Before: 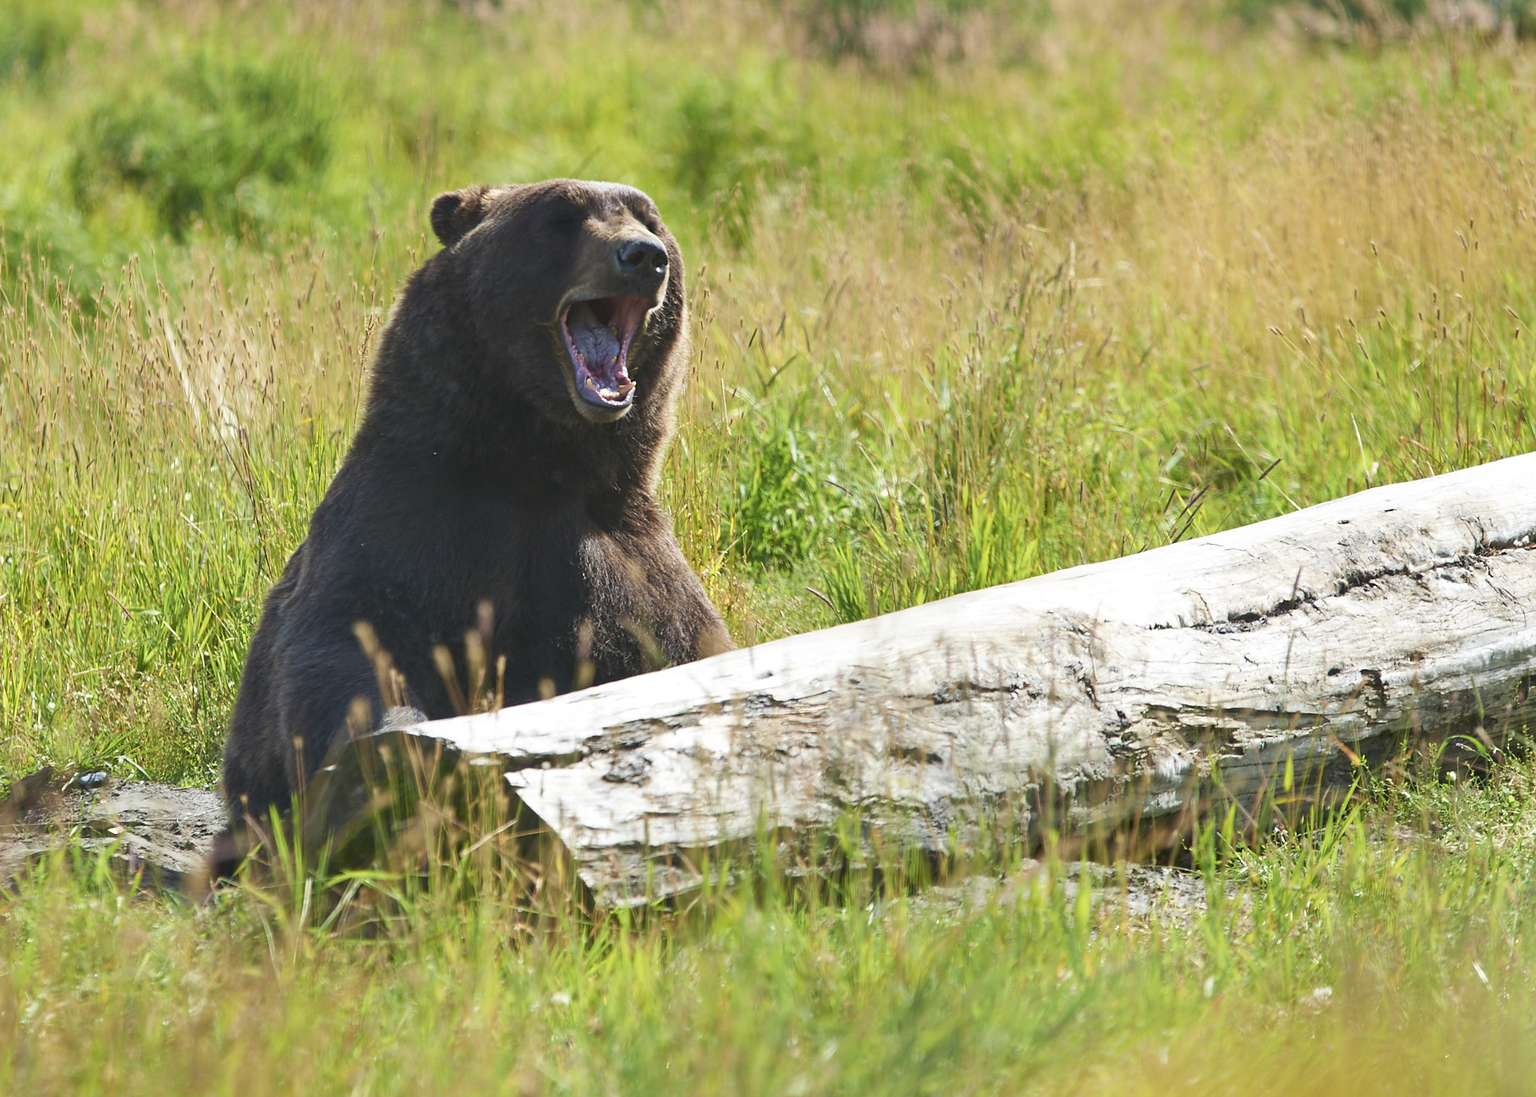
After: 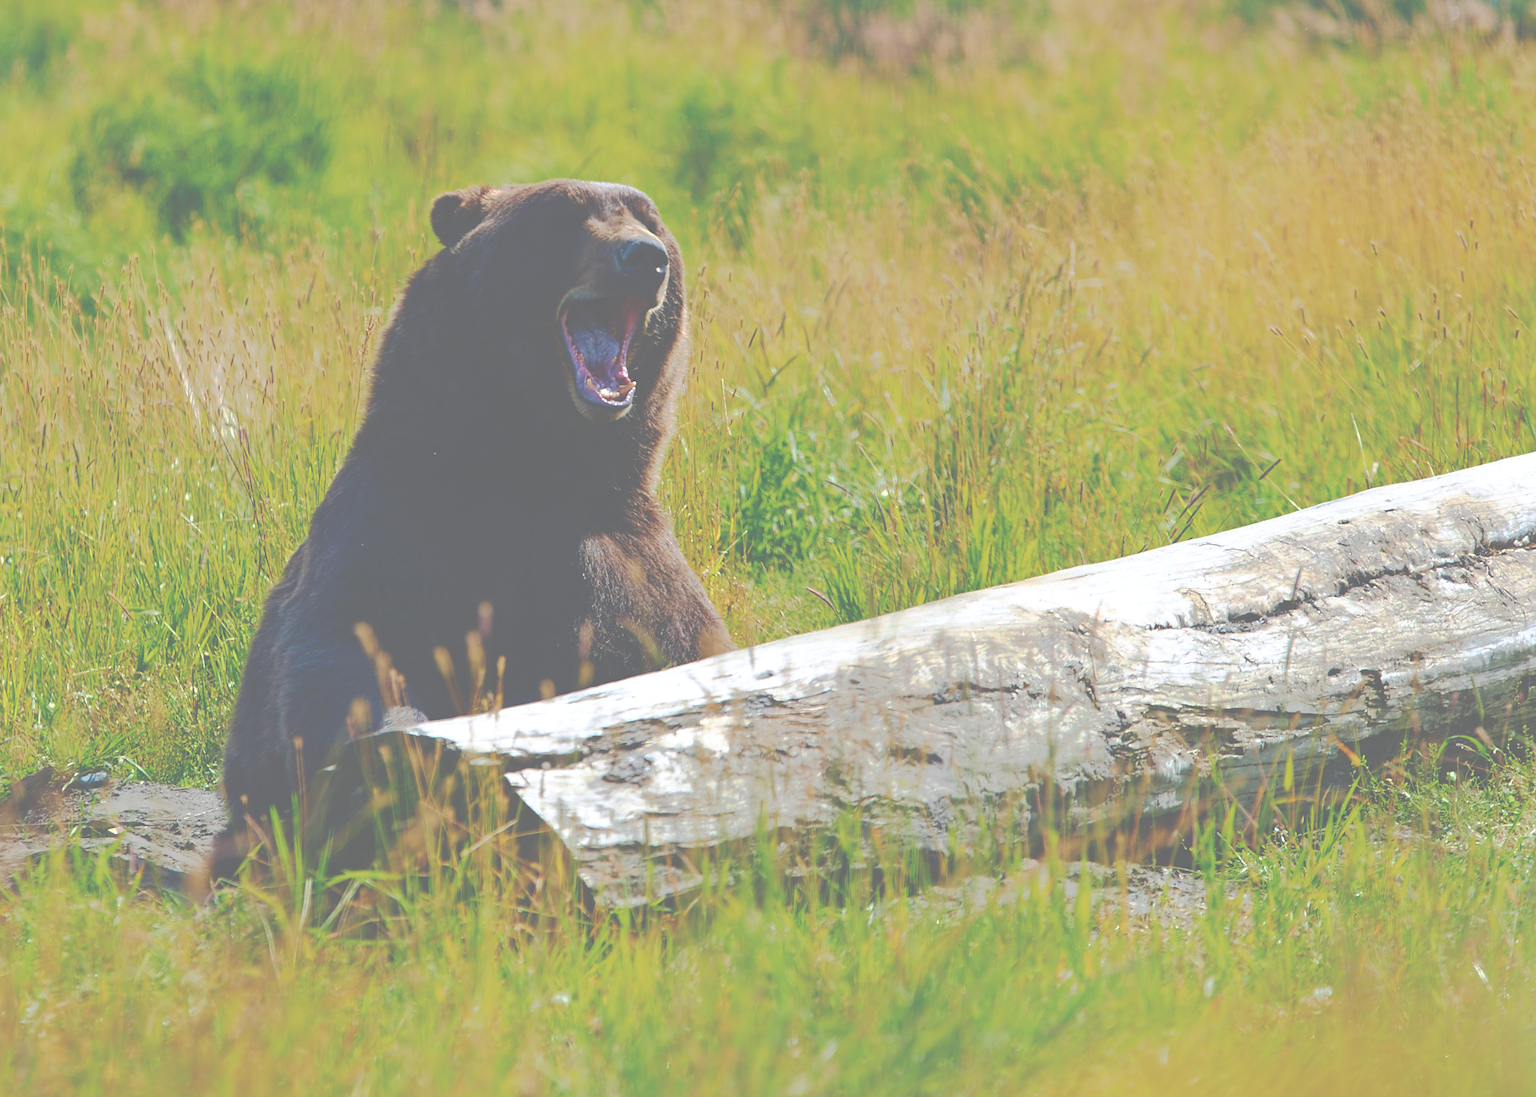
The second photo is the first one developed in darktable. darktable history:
tone curve: curves: ch0 [(0, 0) (0.003, 0.43) (0.011, 0.433) (0.025, 0.434) (0.044, 0.436) (0.069, 0.439) (0.1, 0.442) (0.136, 0.446) (0.177, 0.449) (0.224, 0.454) (0.277, 0.462) (0.335, 0.488) (0.399, 0.524) (0.468, 0.566) (0.543, 0.615) (0.623, 0.666) (0.709, 0.718) (0.801, 0.761) (0.898, 0.801) (1, 1)], preserve colors none
color zones: curves: ch0 [(0.068, 0.464) (0.25, 0.5) (0.48, 0.508) (0.75, 0.536) (0.886, 0.476) (0.967, 0.456)]; ch1 [(0.066, 0.456) (0.25, 0.5) (0.616, 0.508) (0.746, 0.56) (0.934, 0.444)]
color balance rgb: global offset › luminance 0.387%, global offset › chroma 0.217%, global offset › hue 254.46°, perceptual saturation grading › global saturation 39.257%, global vibrance 20%
